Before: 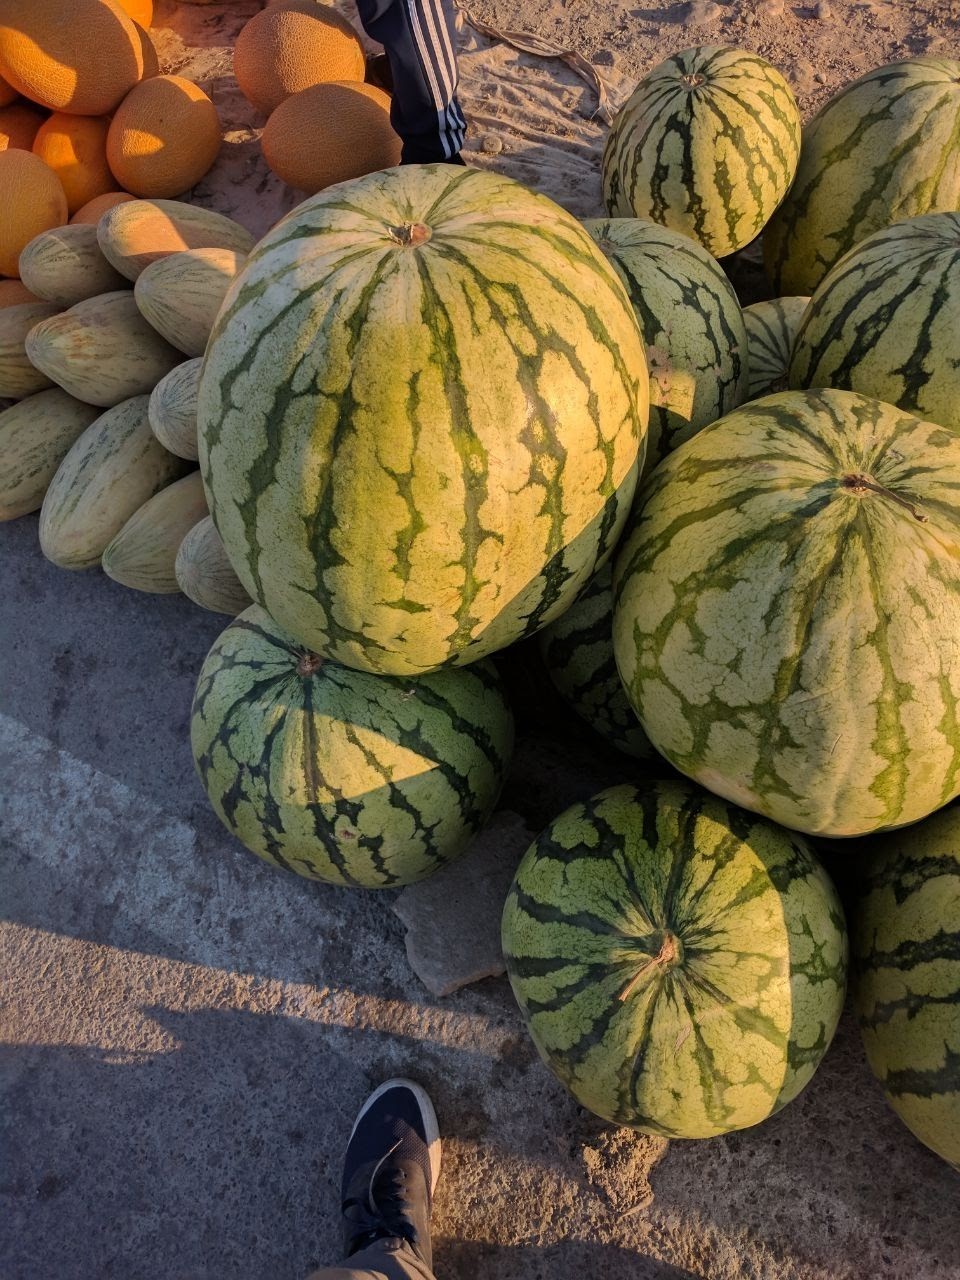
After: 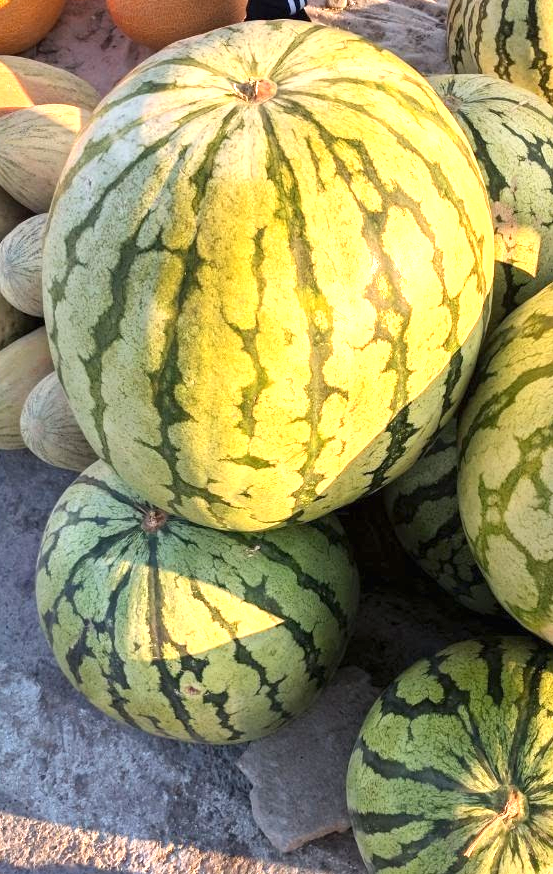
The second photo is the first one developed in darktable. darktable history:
crop: left 16.232%, top 11.324%, right 26.145%, bottom 20.395%
exposure: black level correction 0, exposure 1.408 EV, compensate highlight preservation false
